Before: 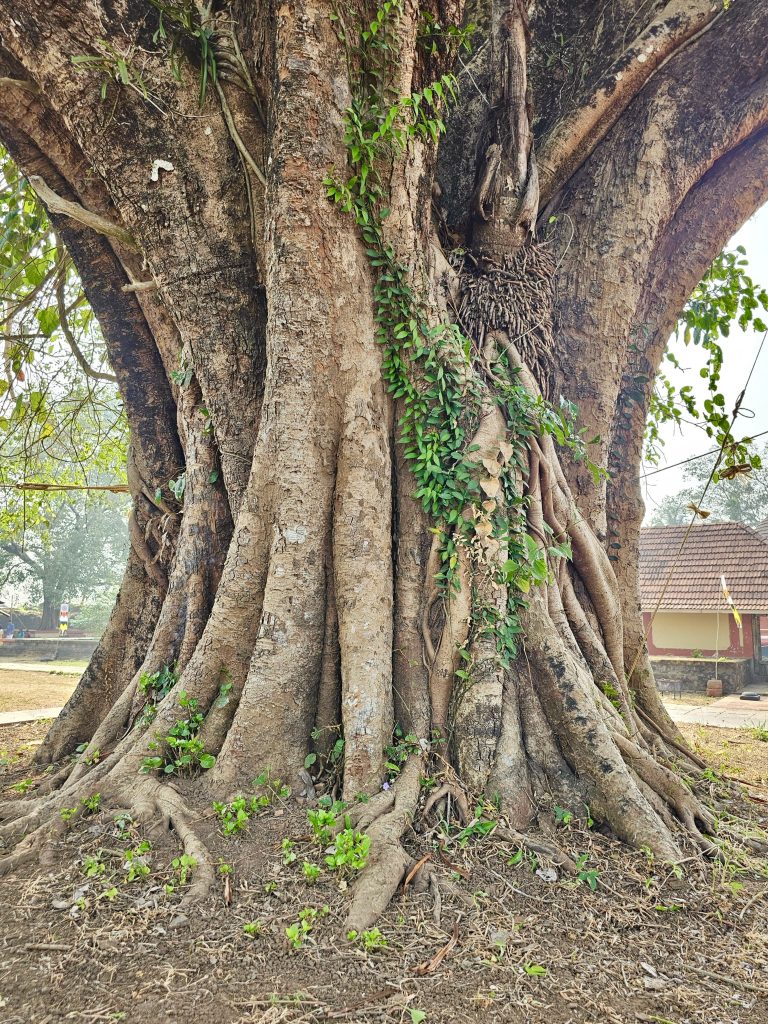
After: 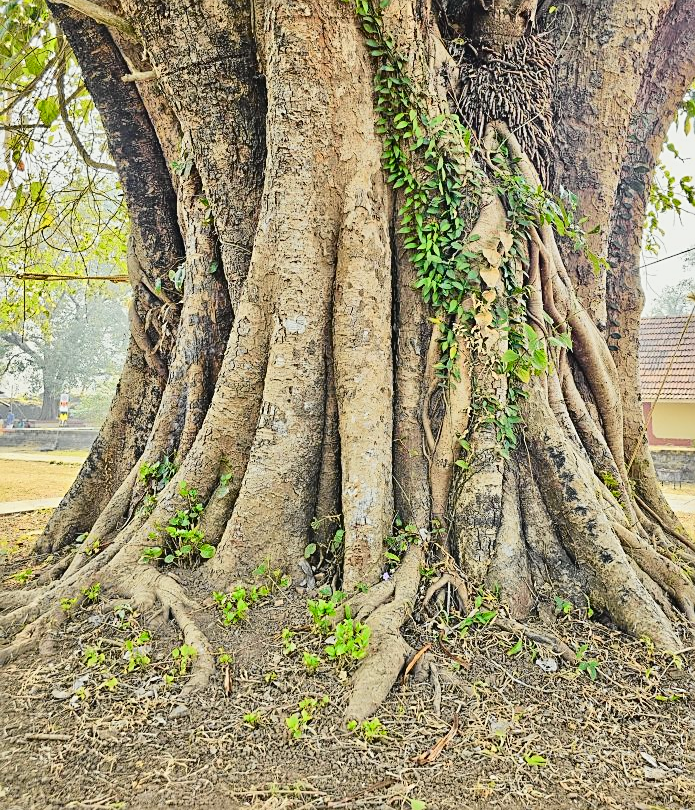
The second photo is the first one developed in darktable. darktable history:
crop: top 20.535%, right 9.47%, bottom 0.301%
sharpen: on, module defaults
tone curve: curves: ch0 [(0, 0.03) (0.113, 0.087) (0.207, 0.184) (0.515, 0.612) (0.712, 0.793) (1, 0.946)]; ch1 [(0, 0) (0.172, 0.123) (0.317, 0.279) (0.407, 0.401) (0.476, 0.482) (0.505, 0.499) (0.534, 0.534) (0.632, 0.645) (0.726, 0.745) (1, 1)]; ch2 [(0, 0) (0.411, 0.424) (0.476, 0.492) (0.521, 0.524) (0.541, 0.559) (0.65, 0.699) (1, 1)], color space Lab, independent channels
